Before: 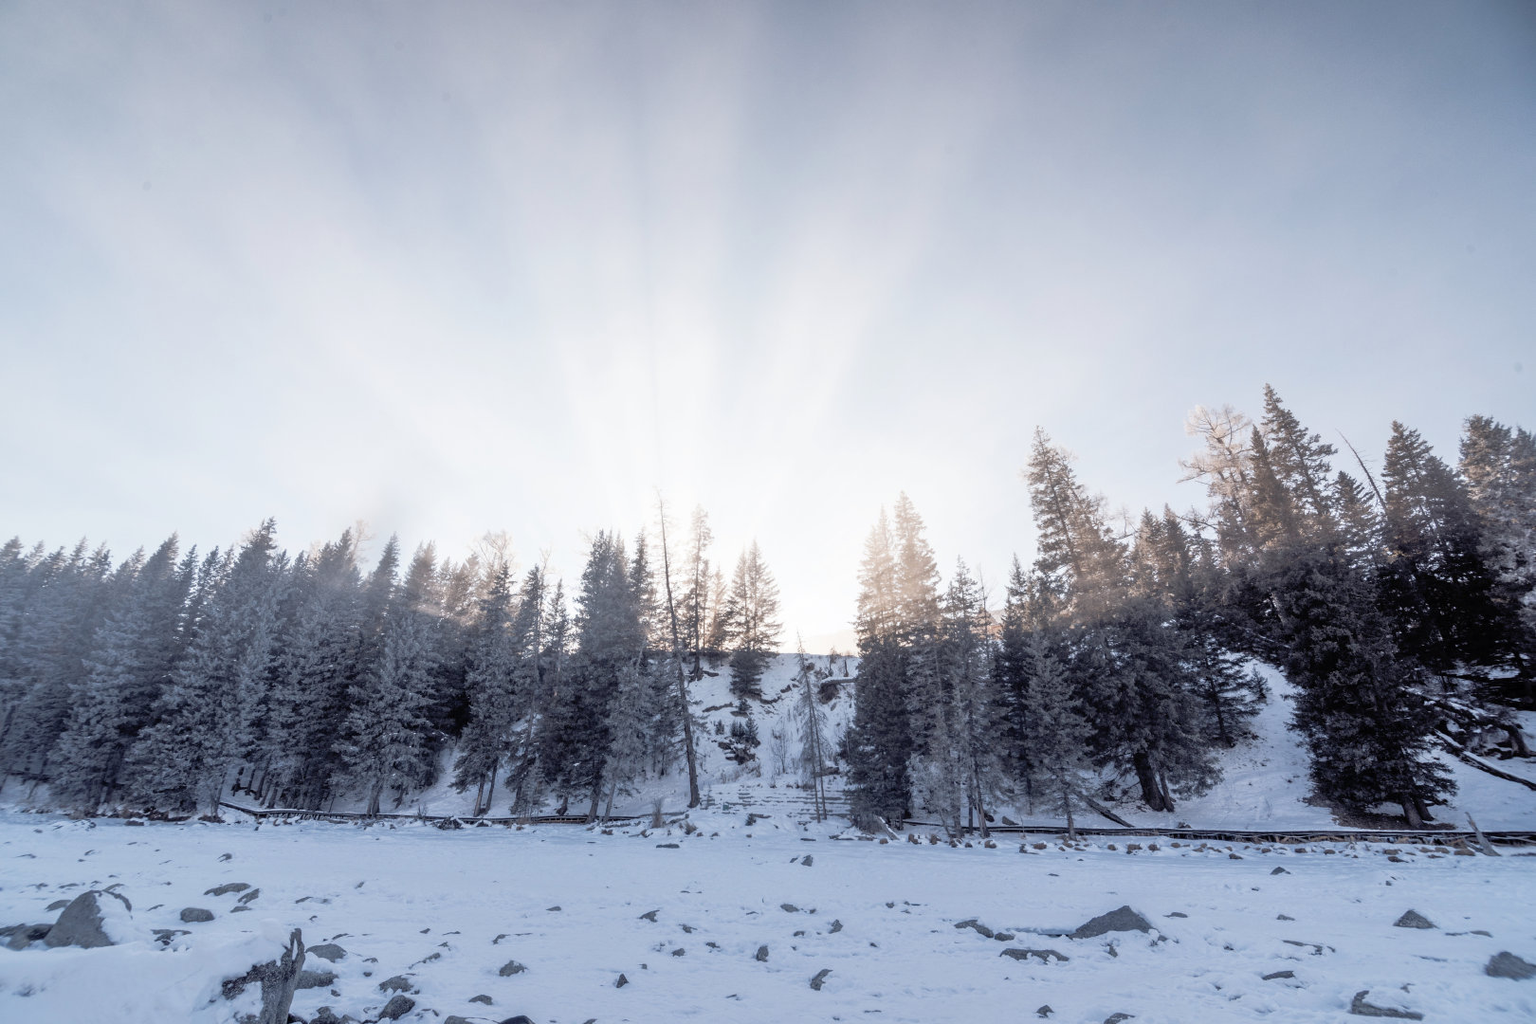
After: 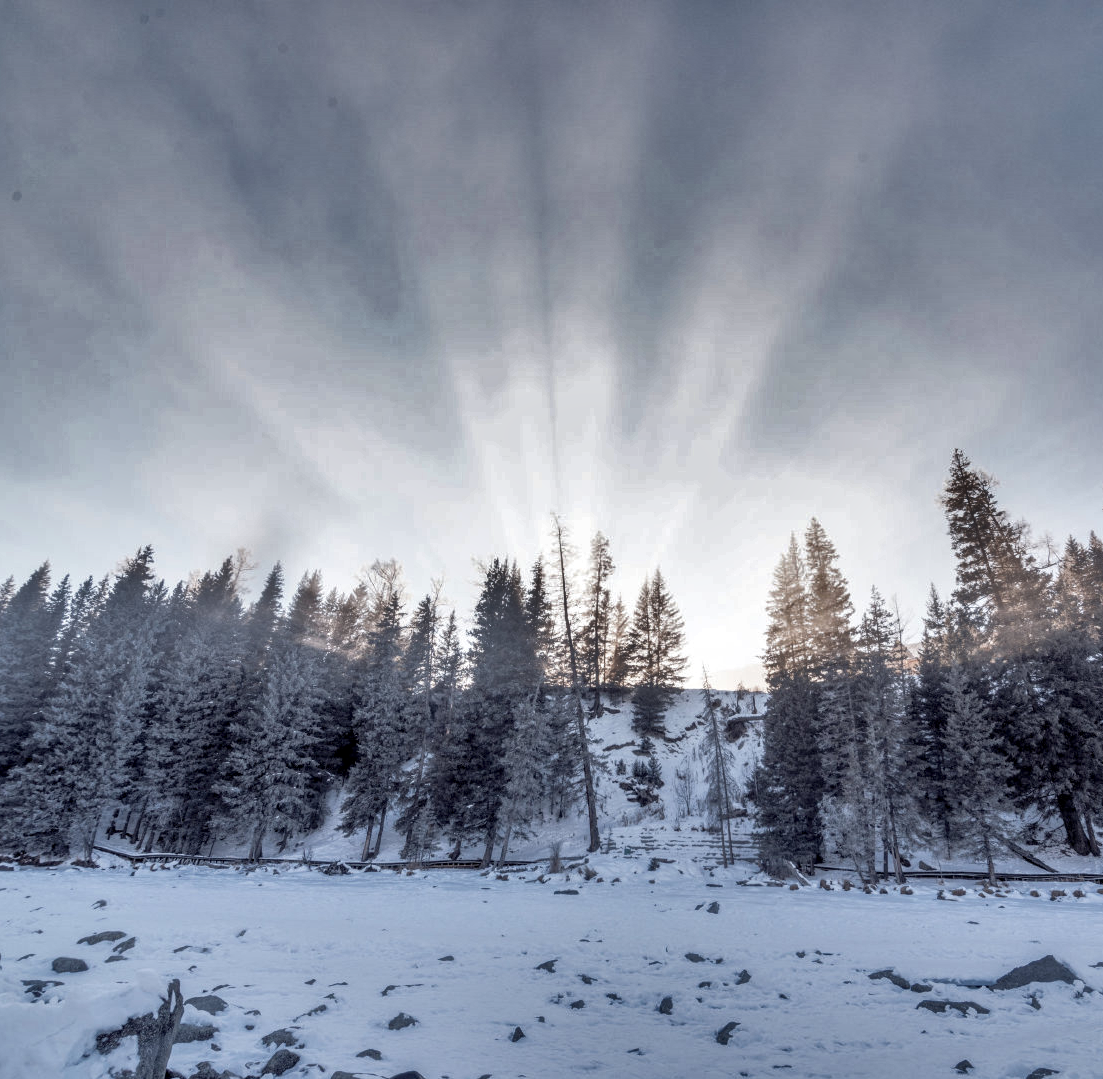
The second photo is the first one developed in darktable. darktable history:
local contrast: on, module defaults
exposure: black level correction 0, exposure 0 EV, compensate highlight preservation false
crop and rotate: left 8.561%, right 23.346%
shadows and highlights: shadows 19.74, highlights -84.28, soften with gaussian
